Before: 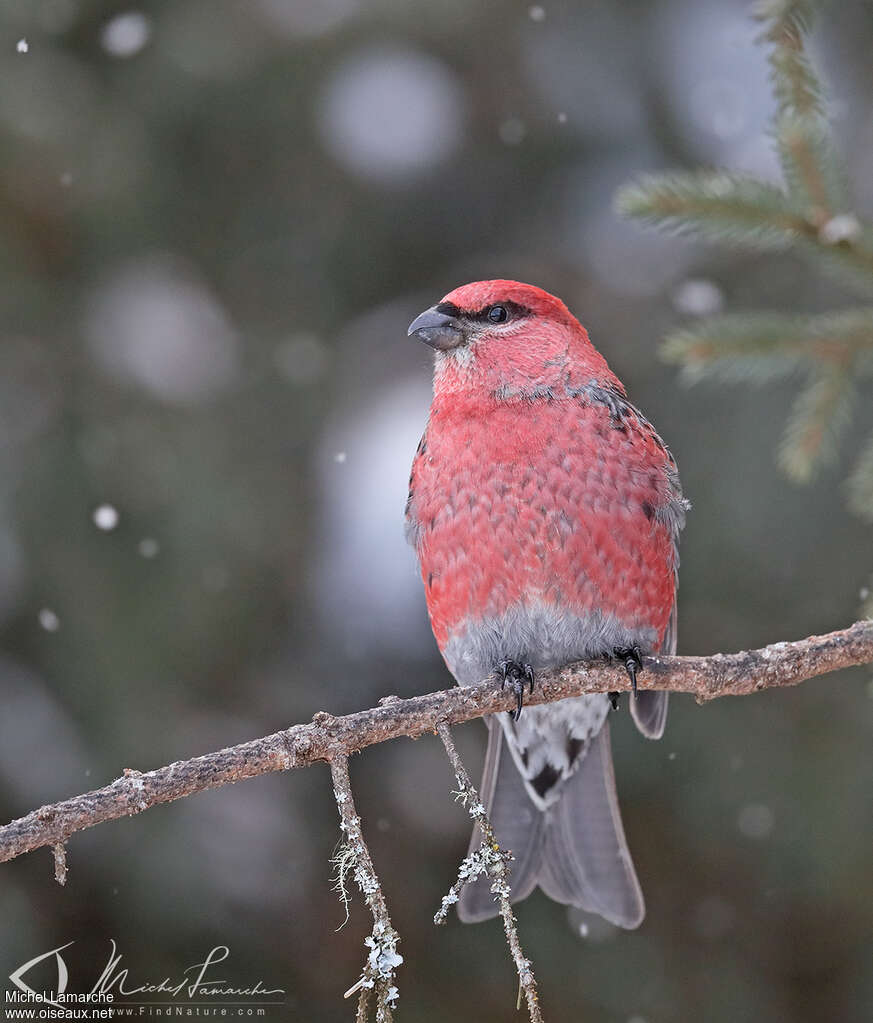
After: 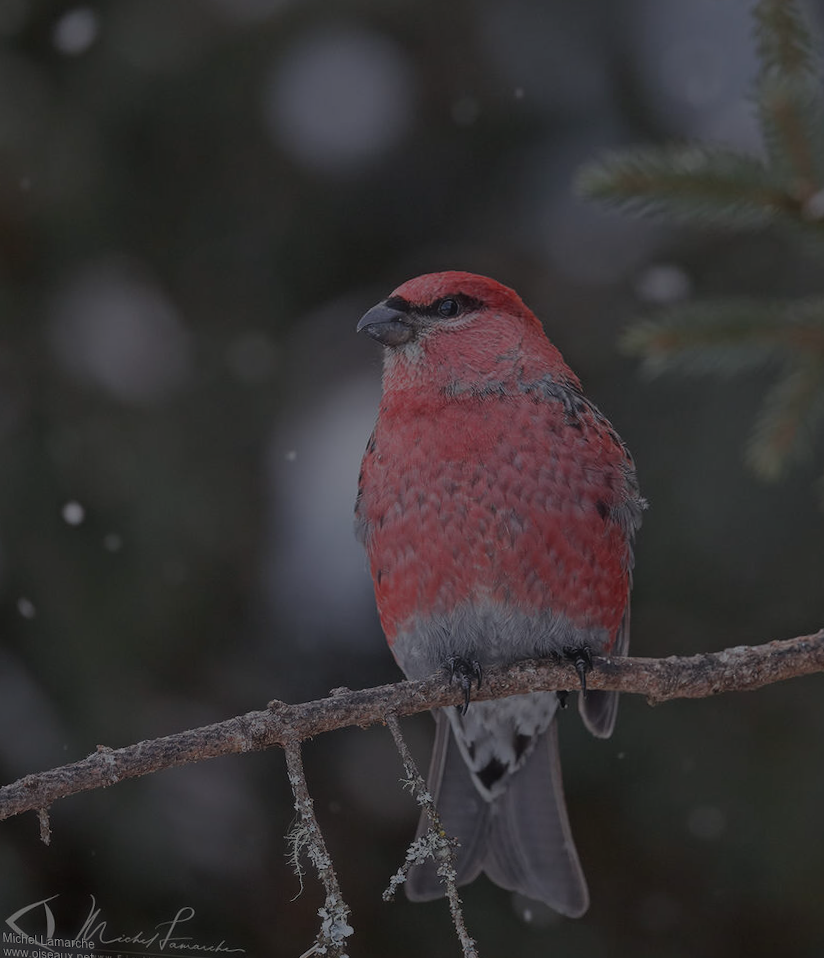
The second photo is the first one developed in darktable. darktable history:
exposure: exposure -2.002 EV, compensate highlight preservation false
rotate and perspective: rotation 0.062°, lens shift (vertical) 0.115, lens shift (horizontal) -0.133, crop left 0.047, crop right 0.94, crop top 0.061, crop bottom 0.94
haze removal: strength -0.1, adaptive false
